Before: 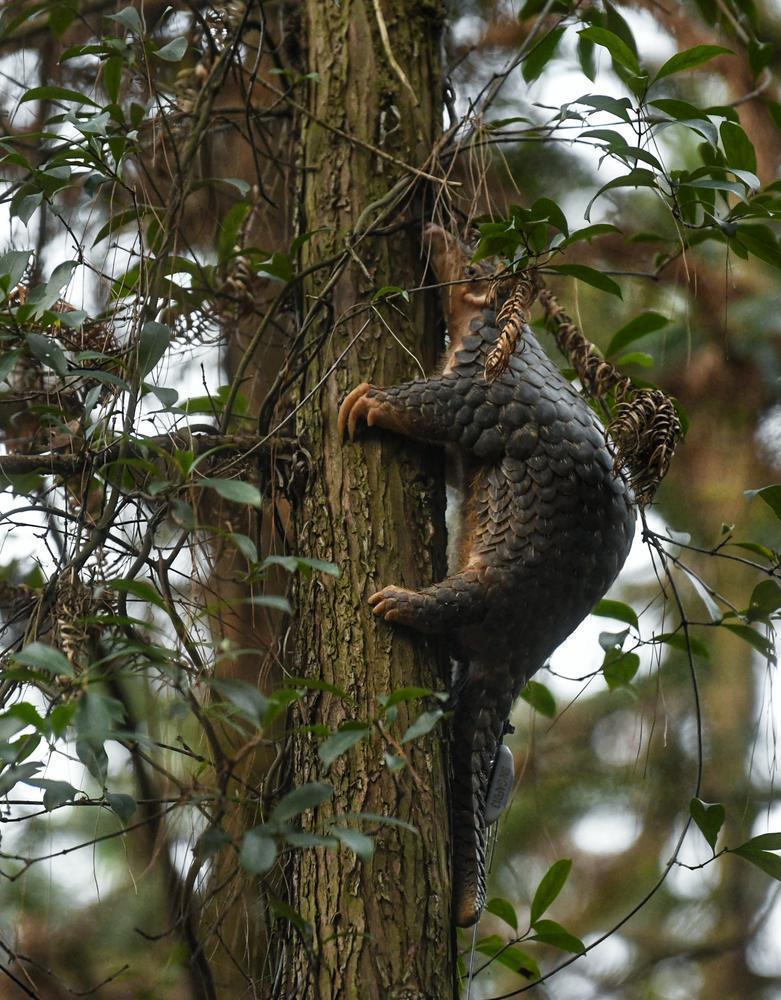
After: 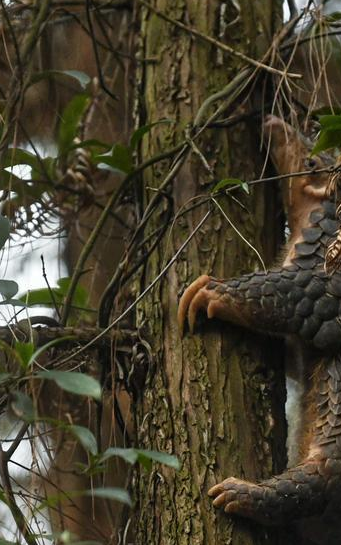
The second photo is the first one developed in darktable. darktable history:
crop: left 20.521%, top 10.815%, right 35.739%, bottom 34.627%
